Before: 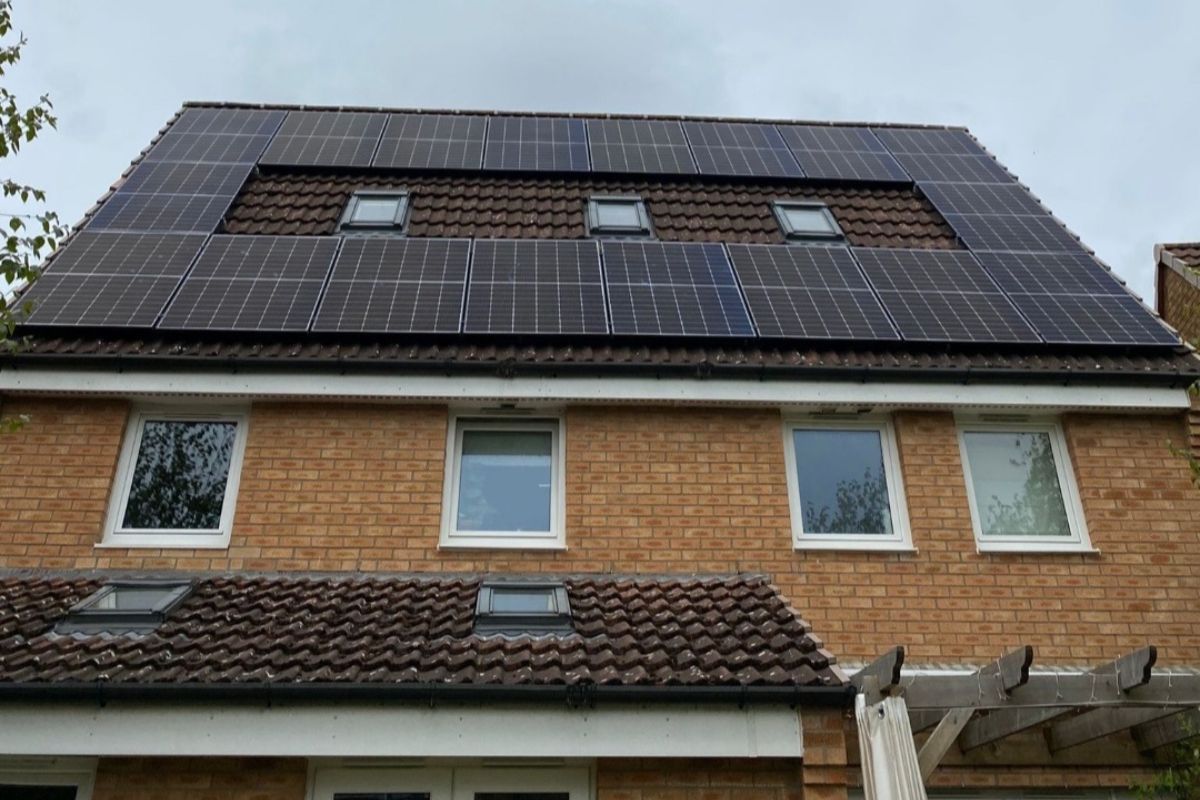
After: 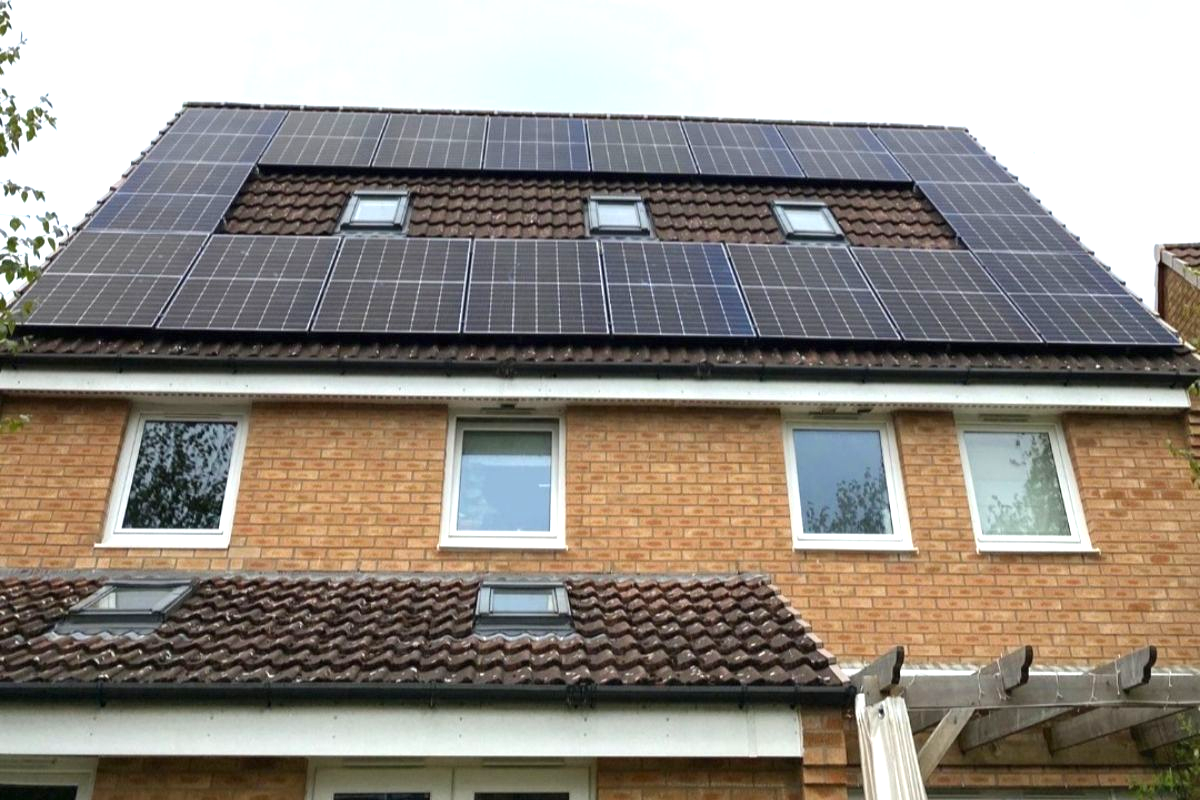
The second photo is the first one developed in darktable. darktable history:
exposure: black level correction 0, exposure 0.953 EV, compensate exposure bias true, compensate highlight preservation false
base curve: curves: ch0 [(0, 0) (0.283, 0.295) (1, 1)], preserve colors none
